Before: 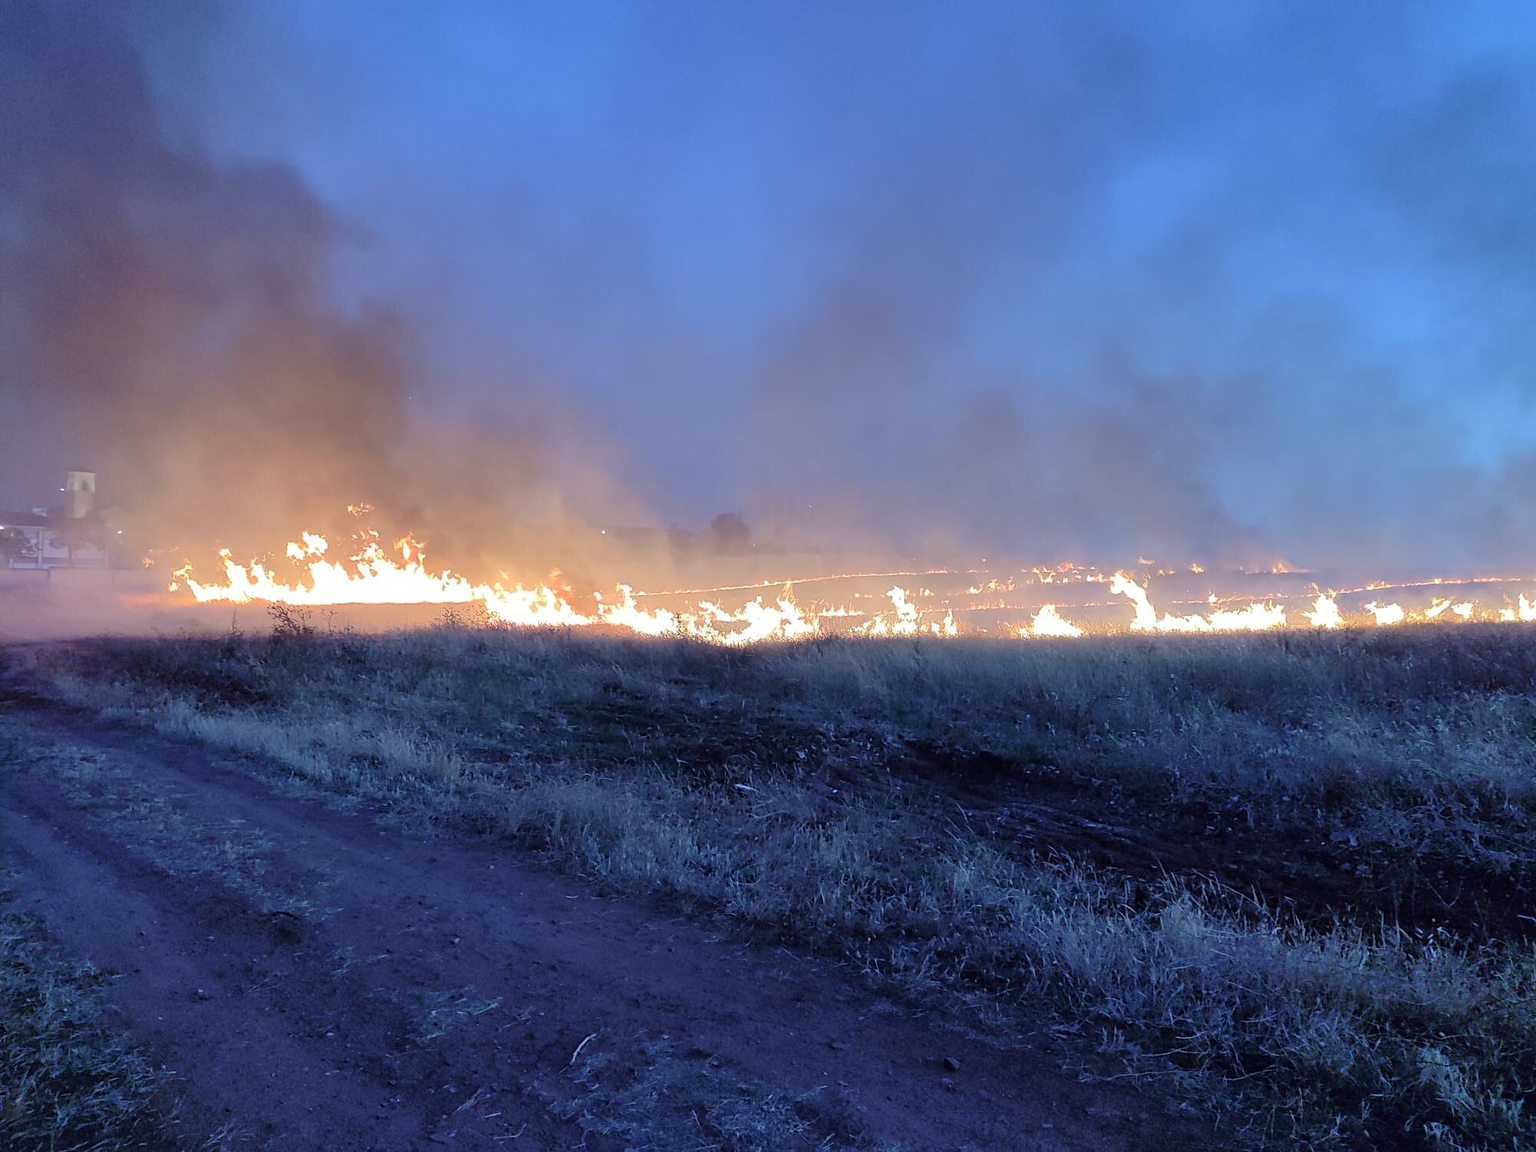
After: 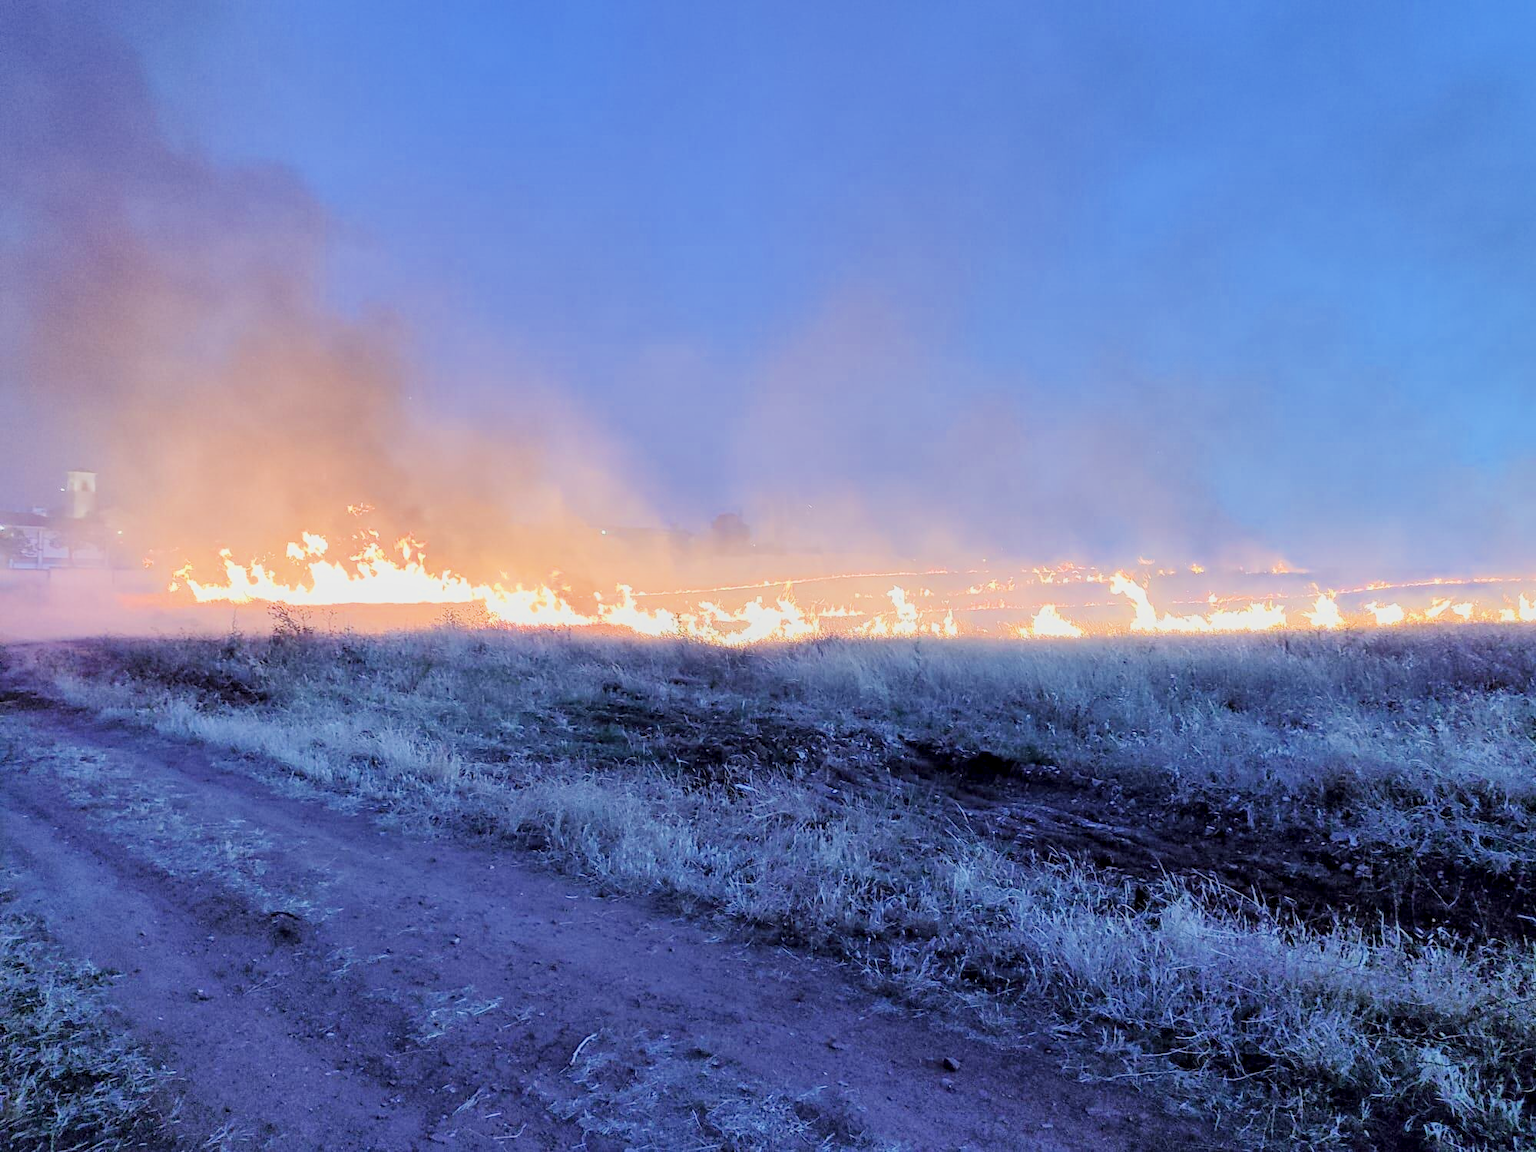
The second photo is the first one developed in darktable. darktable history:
exposure: black level correction 0, exposure 1.6 EV, compensate highlight preservation false
shadows and highlights: shadows -20.15, white point adjustment -2.02, highlights -34.87
filmic rgb: black relative exposure -6.1 EV, white relative exposure 6.98 EV, hardness 2.23, color science v6 (2022)
local contrast: on, module defaults
contrast brightness saturation: saturation -0.061
